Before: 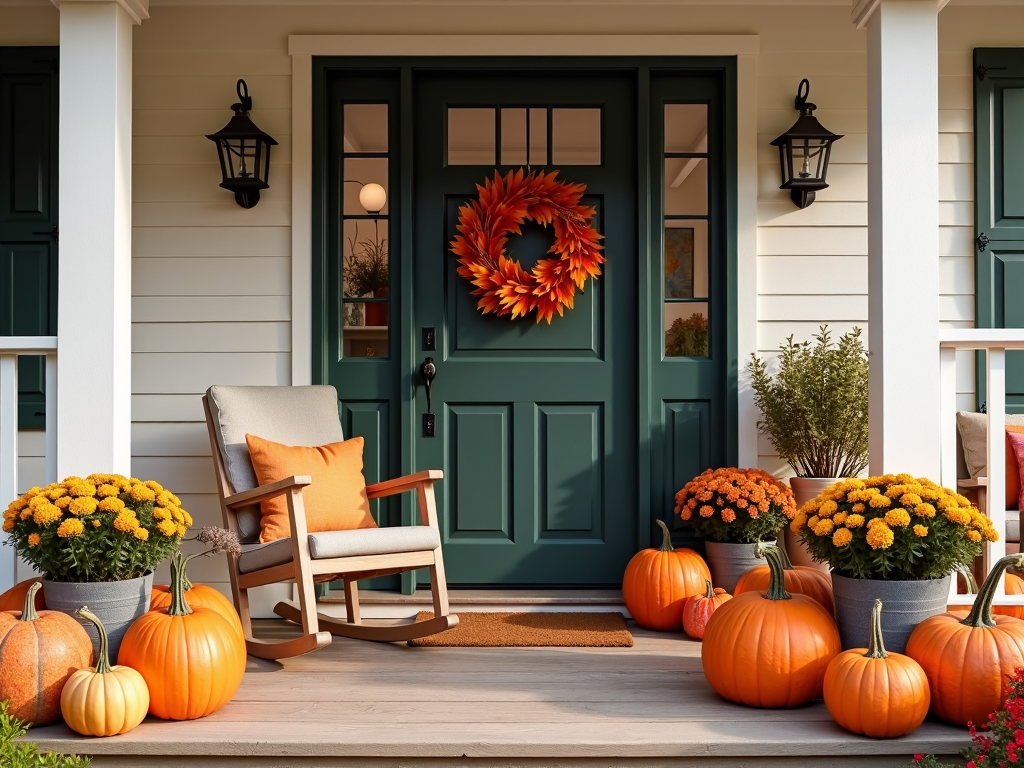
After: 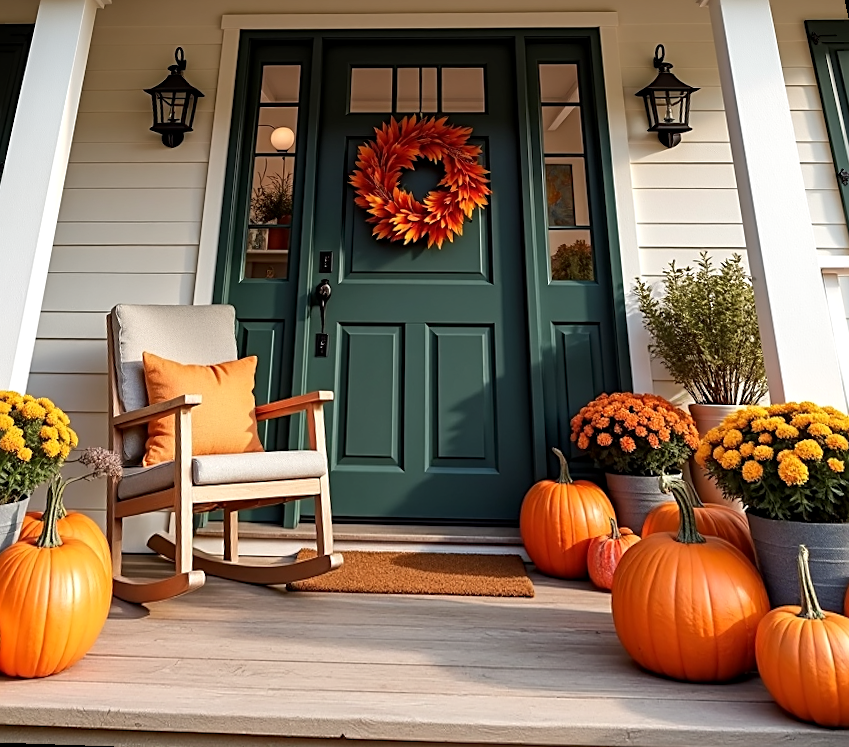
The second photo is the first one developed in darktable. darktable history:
local contrast: highlights 100%, shadows 100%, detail 120%, midtone range 0.2
exposure: exposure 0.078 EV, compensate highlight preservation false
rotate and perspective: rotation 0.72°, lens shift (vertical) -0.352, lens shift (horizontal) -0.051, crop left 0.152, crop right 0.859, crop top 0.019, crop bottom 0.964
sharpen: on, module defaults
